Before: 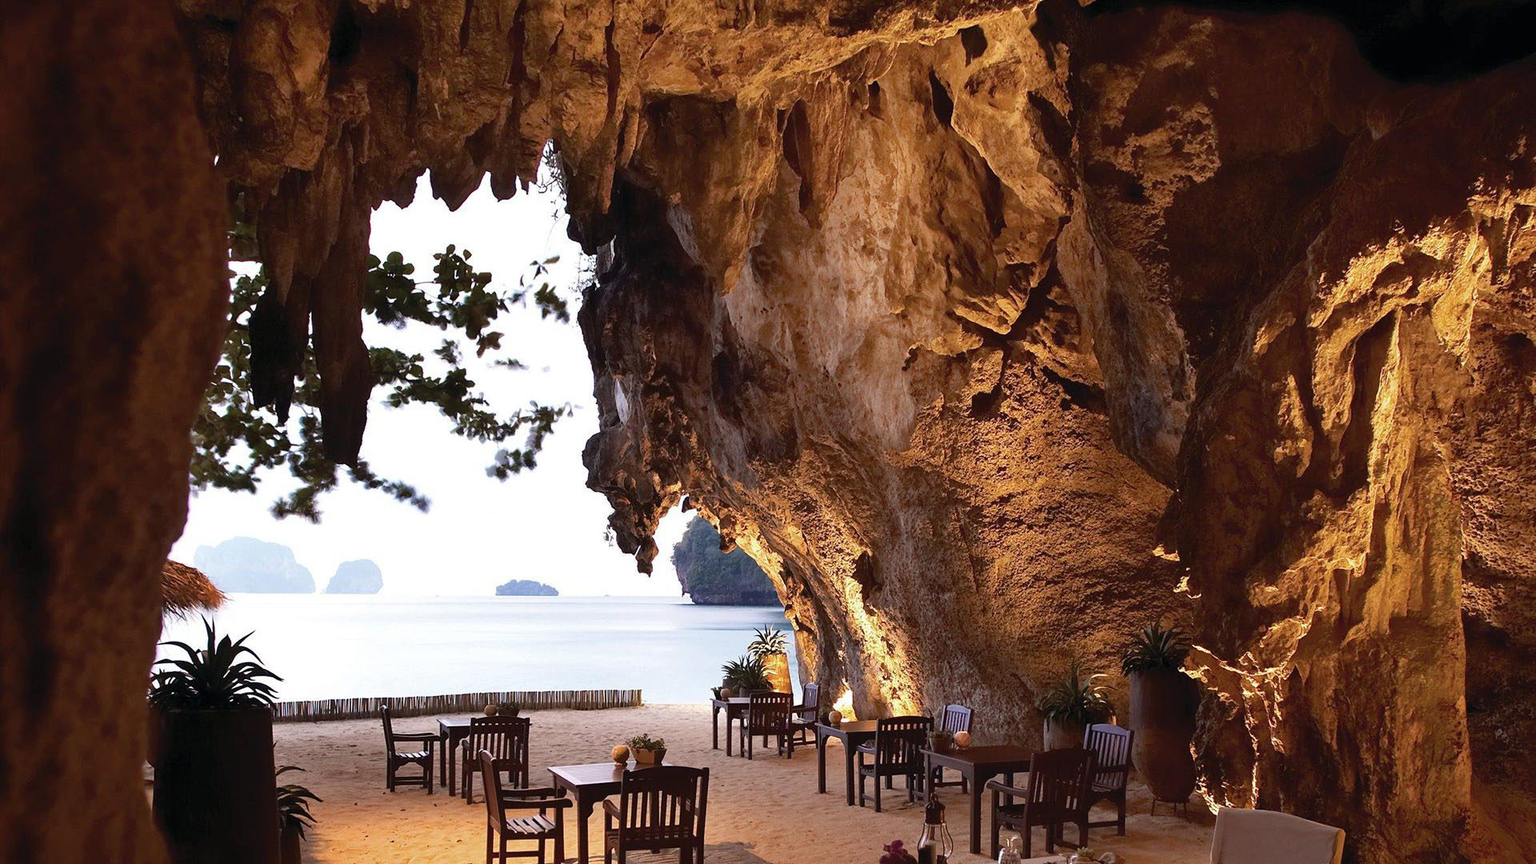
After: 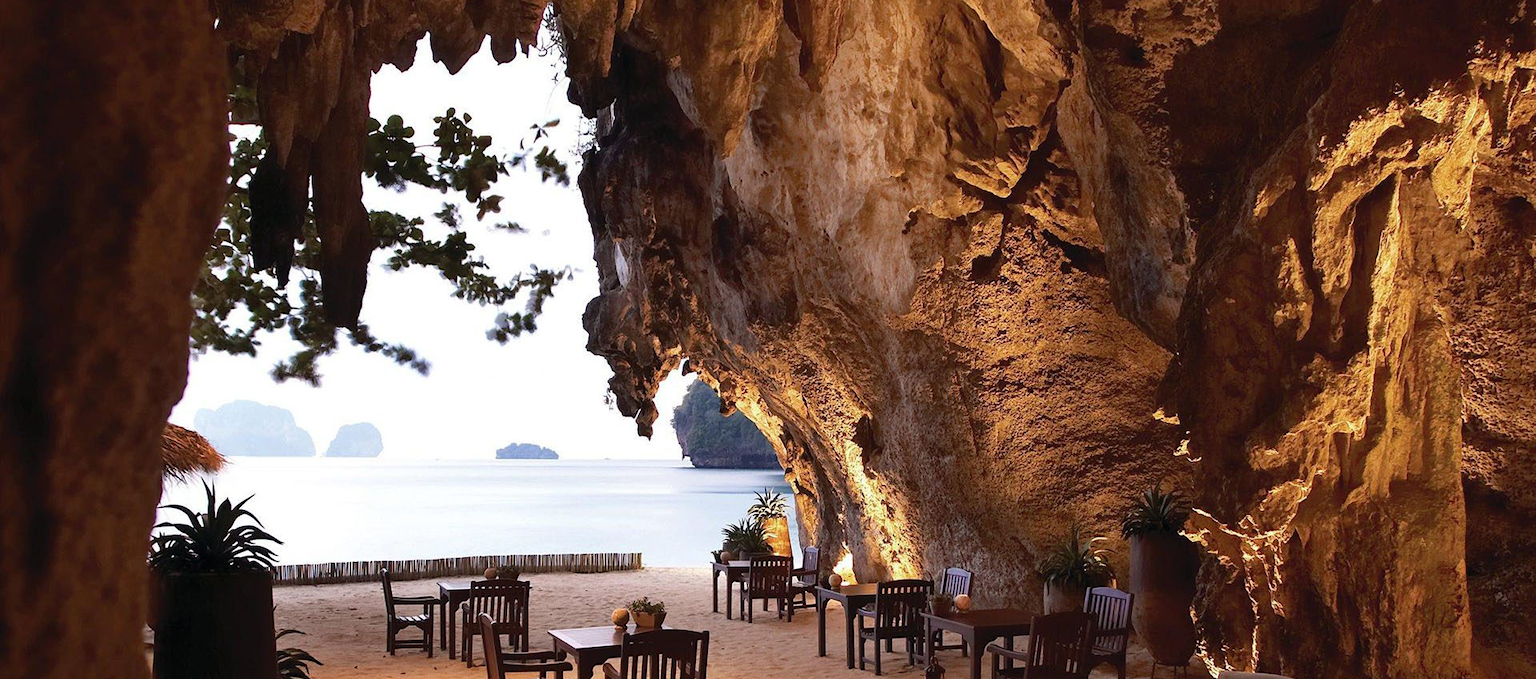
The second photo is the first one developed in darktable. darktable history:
crop and rotate: top 15.907%, bottom 5.442%
